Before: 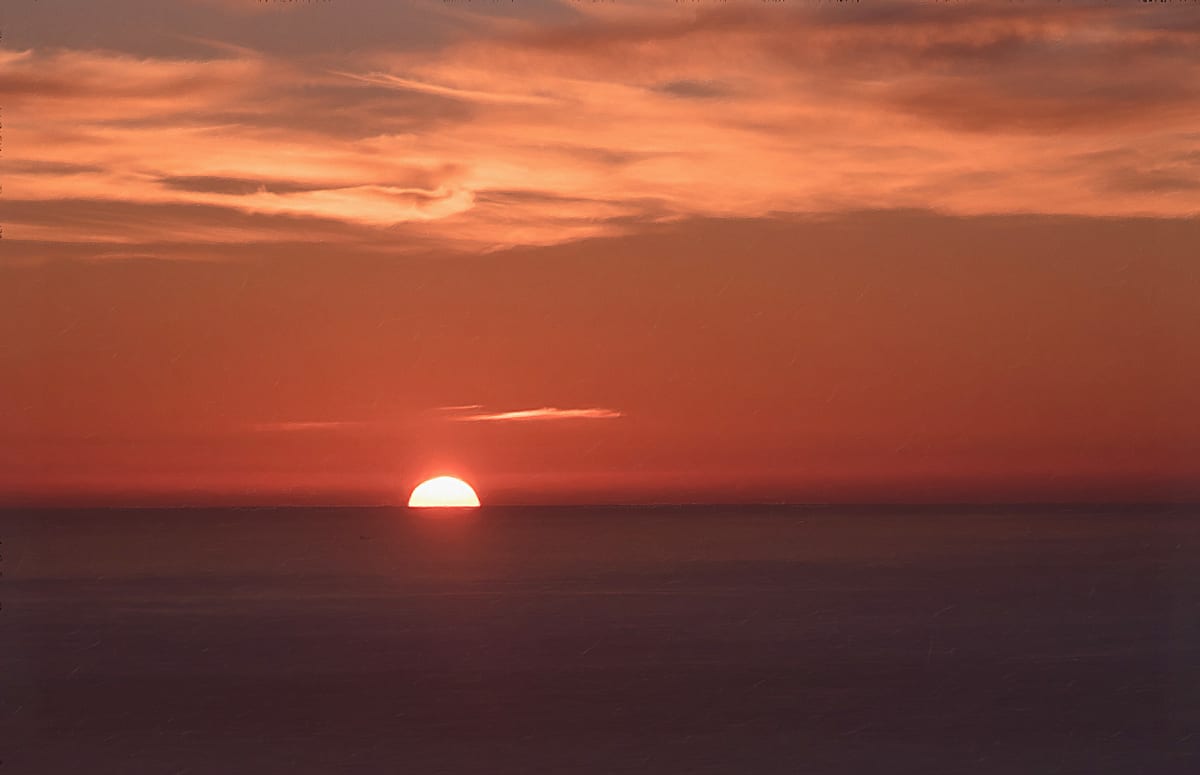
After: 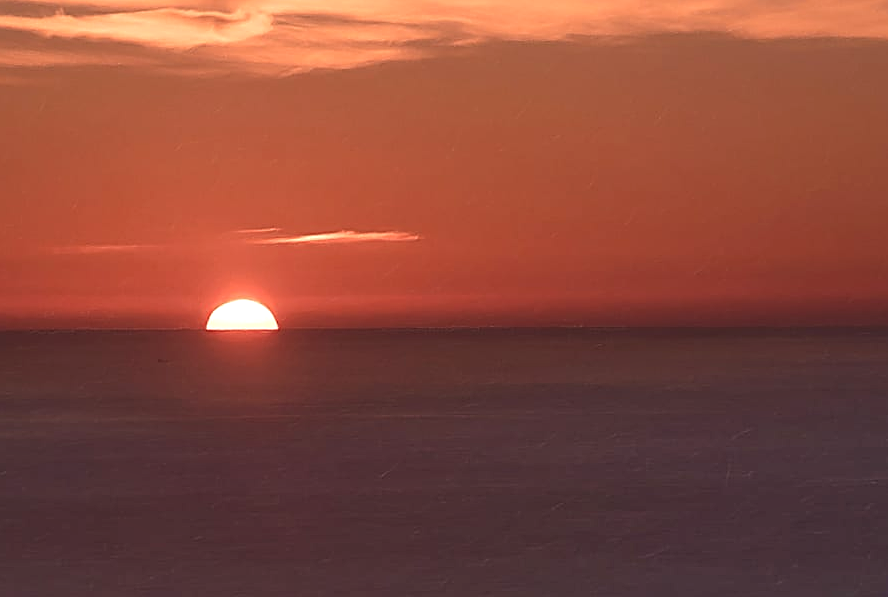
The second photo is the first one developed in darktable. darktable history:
crop: left 16.866%, top 22.962%, right 9.129%
color correction: highlights b* 0.032
shadows and highlights: radius 46.66, white point adjustment 6.55, compress 79.99%, soften with gaussian
sharpen: on, module defaults
